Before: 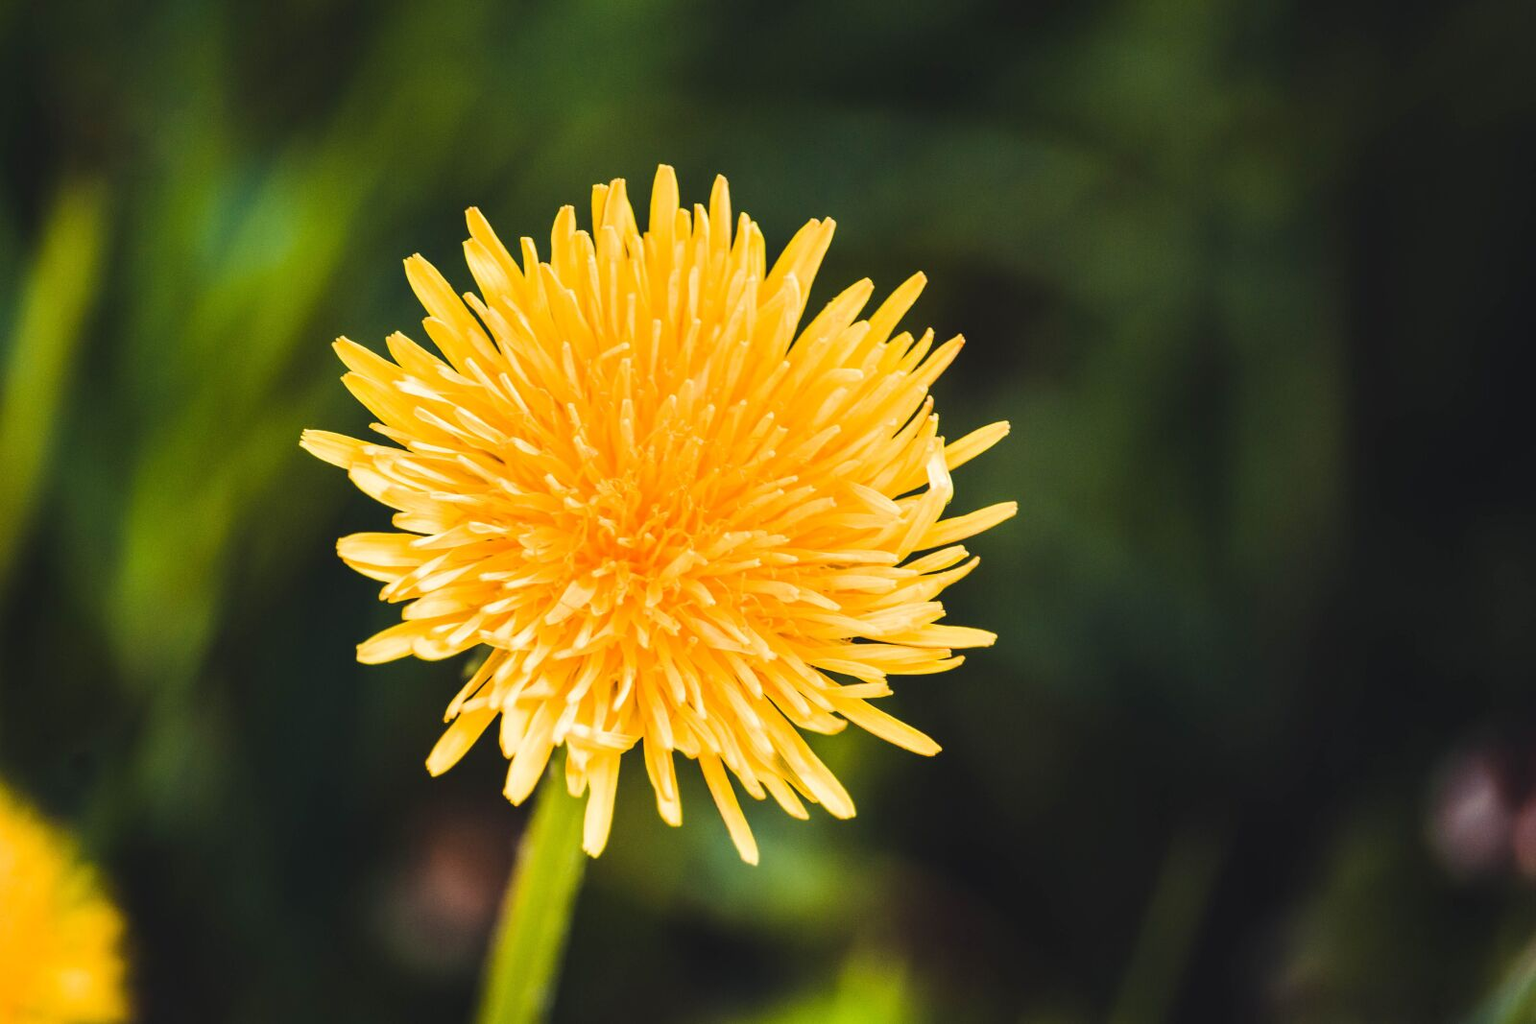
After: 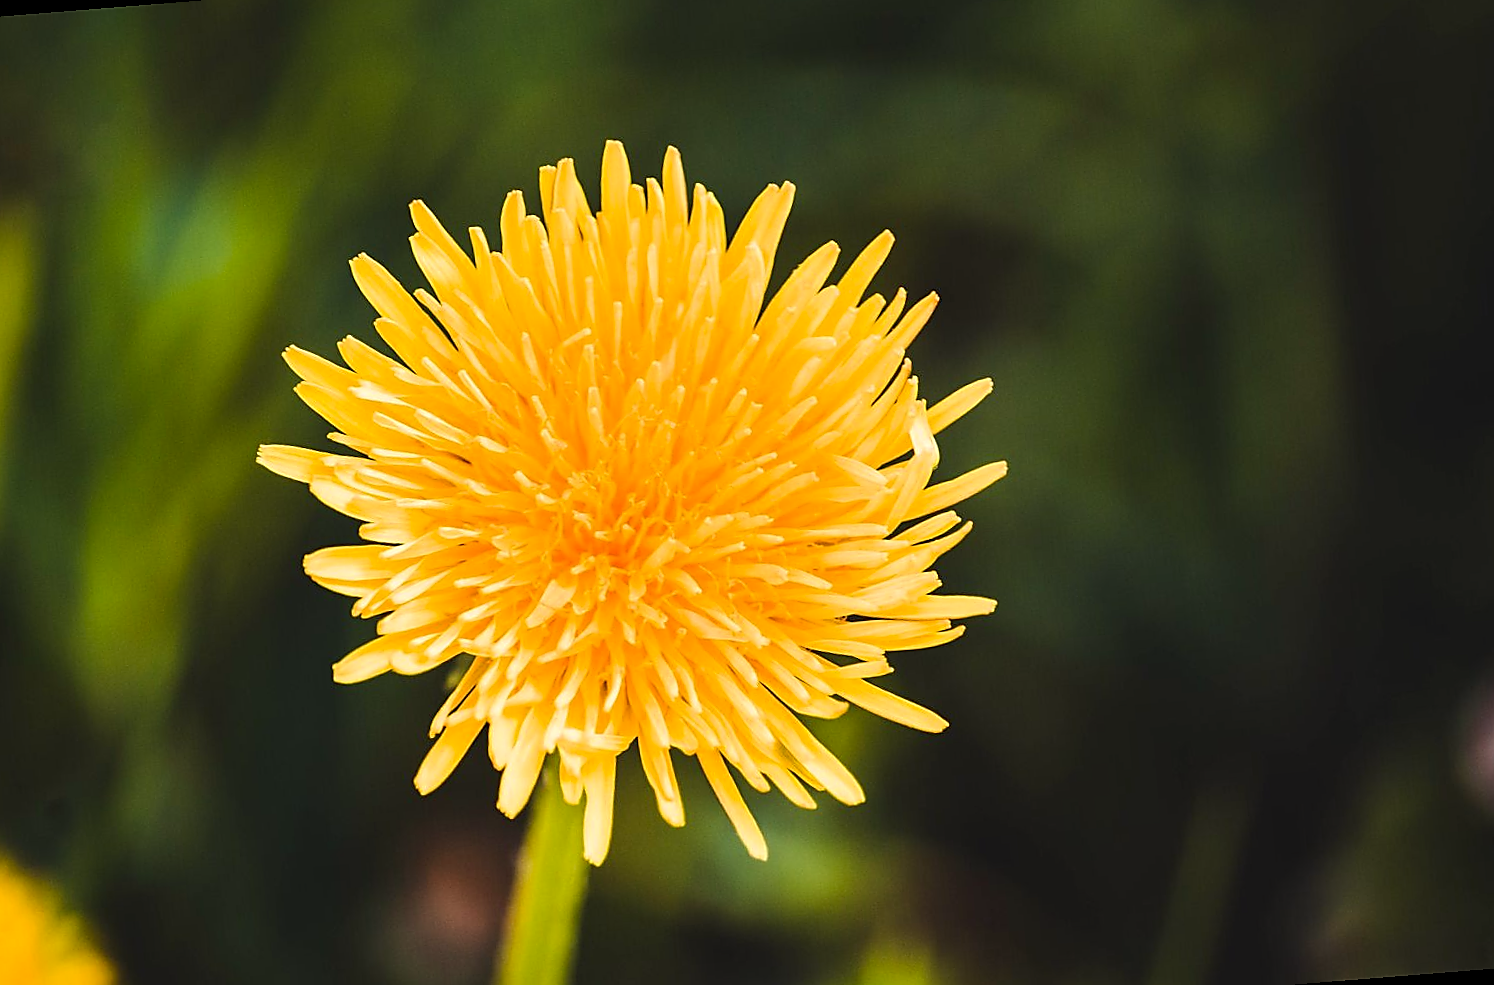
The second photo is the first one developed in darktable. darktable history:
color calibration: x 0.329, y 0.345, temperature 5633 K
rotate and perspective: rotation -4.57°, crop left 0.054, crop right 0.944, crop top 0.087, crop bottom 0.914
sharpen: radius 1.4, amount 1.25, threshold 0.7
